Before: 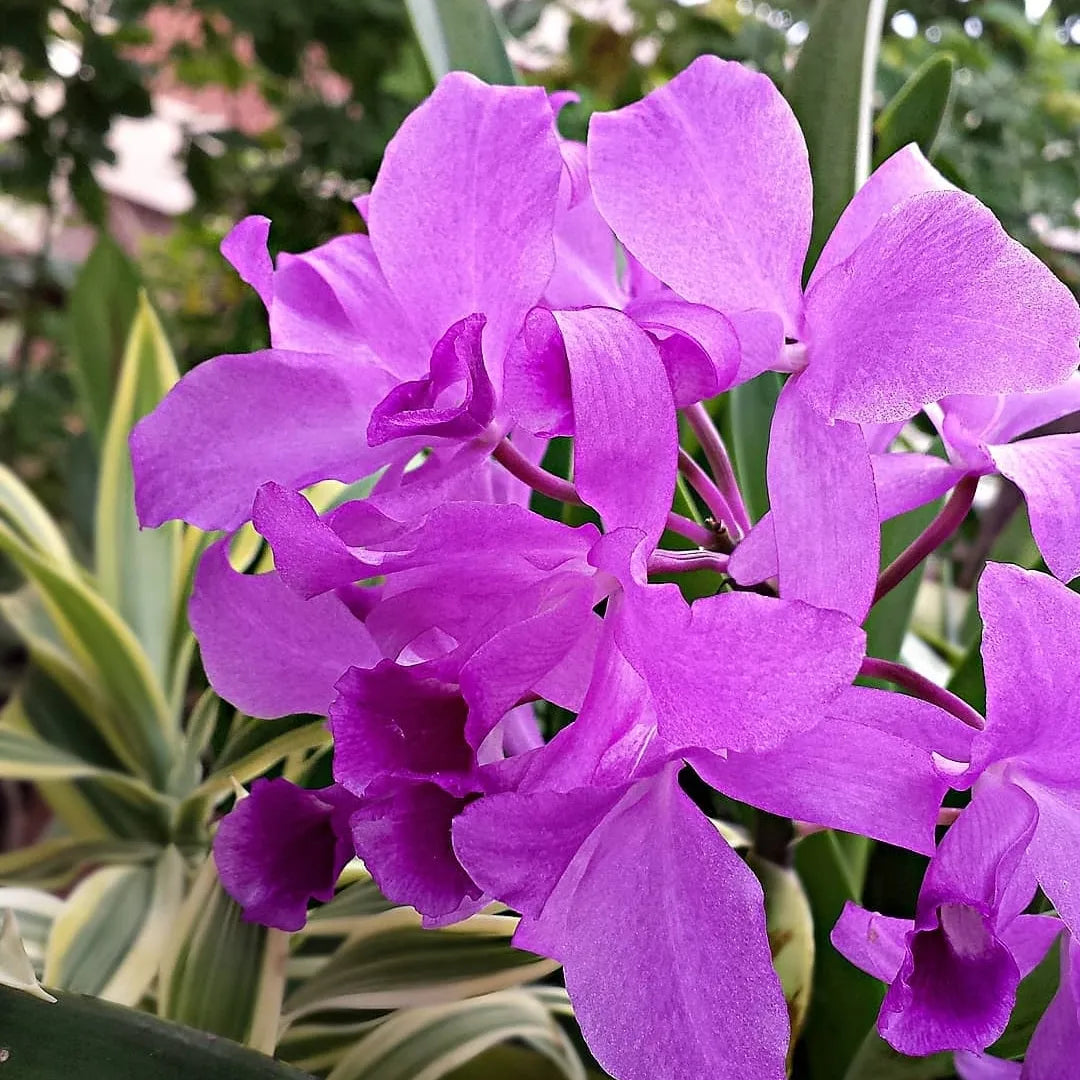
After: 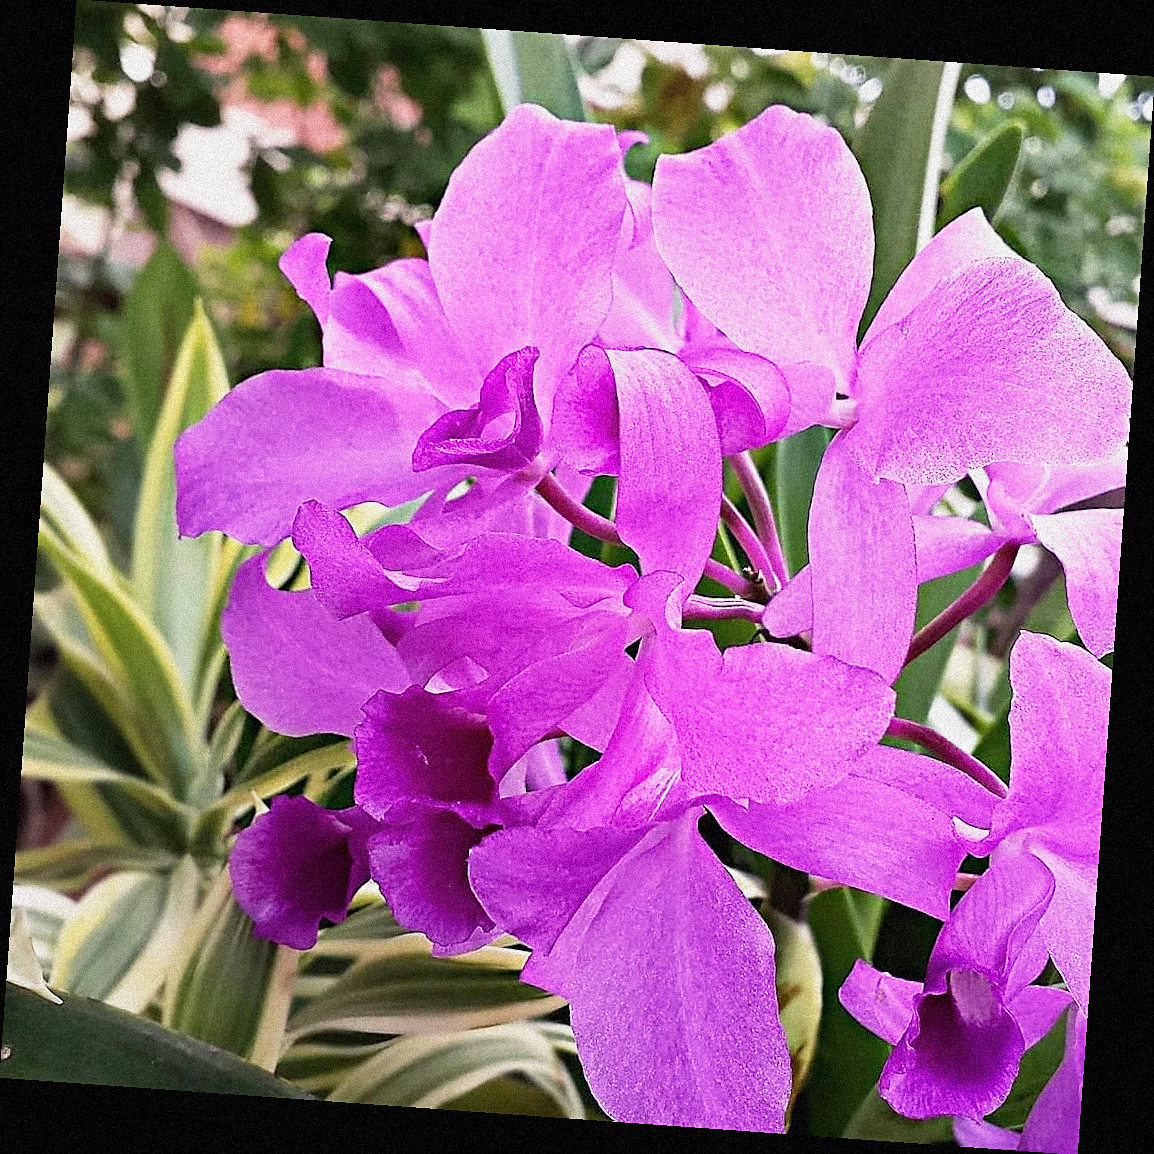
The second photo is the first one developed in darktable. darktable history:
base curve: curves: ch0 [(0, 0) (0.088, 0.125) (0.176, 0.251) (0.354, 0.501) (0.613, 0.749) (1, 0.877)], preserve colors none
sharpen: on, module defaults
grain: strength 35%, mid-tones bias 0%
rotate and perspective: rotation 4.1°, automatic cropping off
